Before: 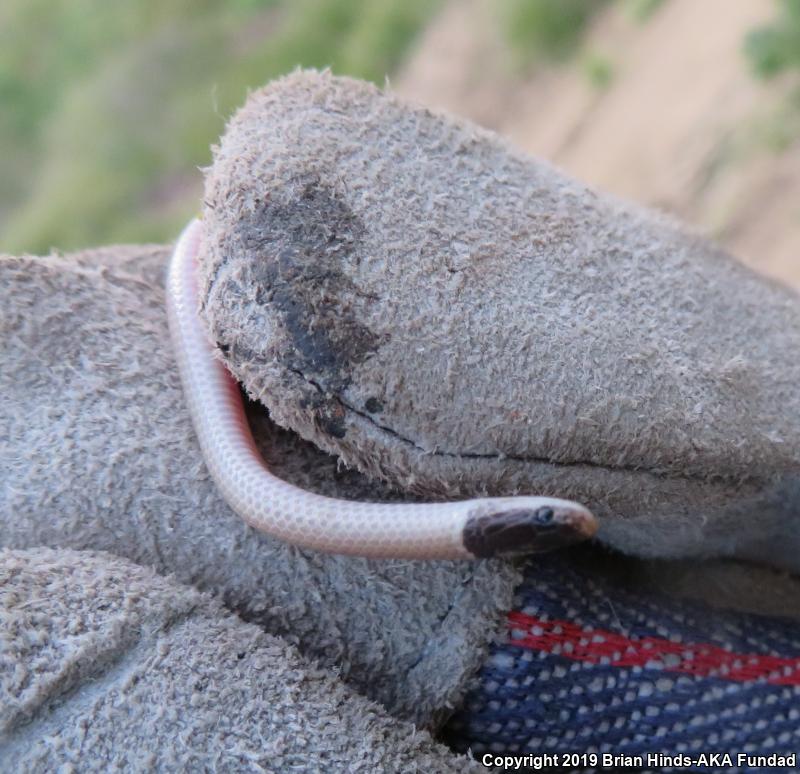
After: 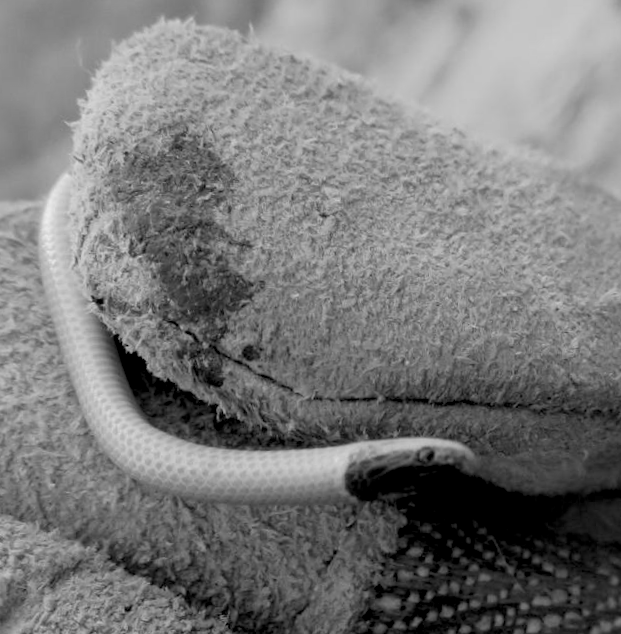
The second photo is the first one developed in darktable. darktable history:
crop: left 16.768%, top 8.653%, right 8.362%, bottom 12.485%
exposure: black level correction 0.016, exposure -0.009 EV, compensate highlight preservation false
monochrome: a 30.25, b 92.03
rotate and perspective: rotation -2.29°, automatic cropping off
